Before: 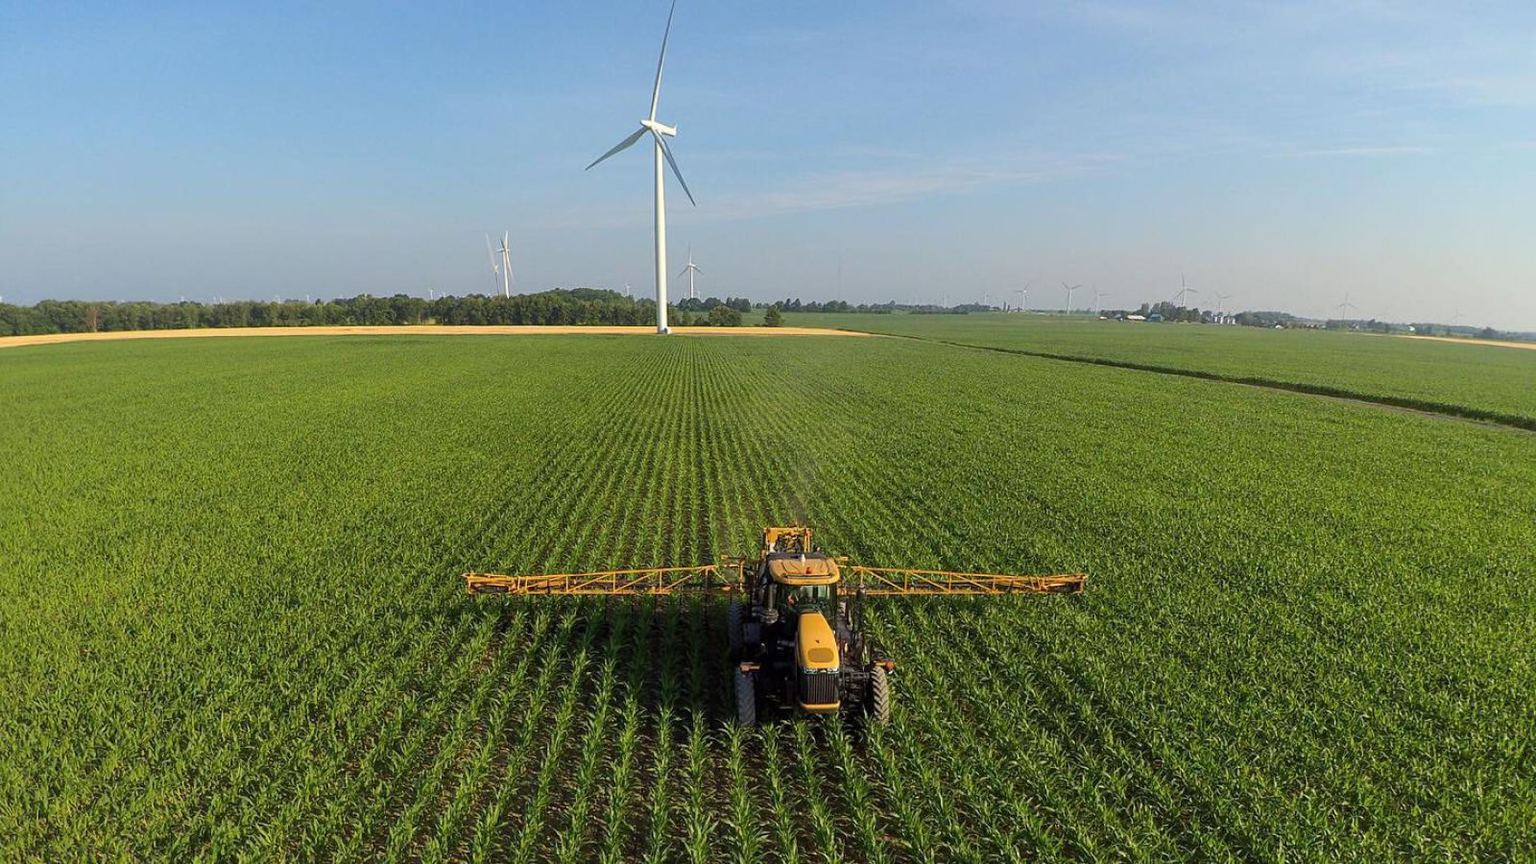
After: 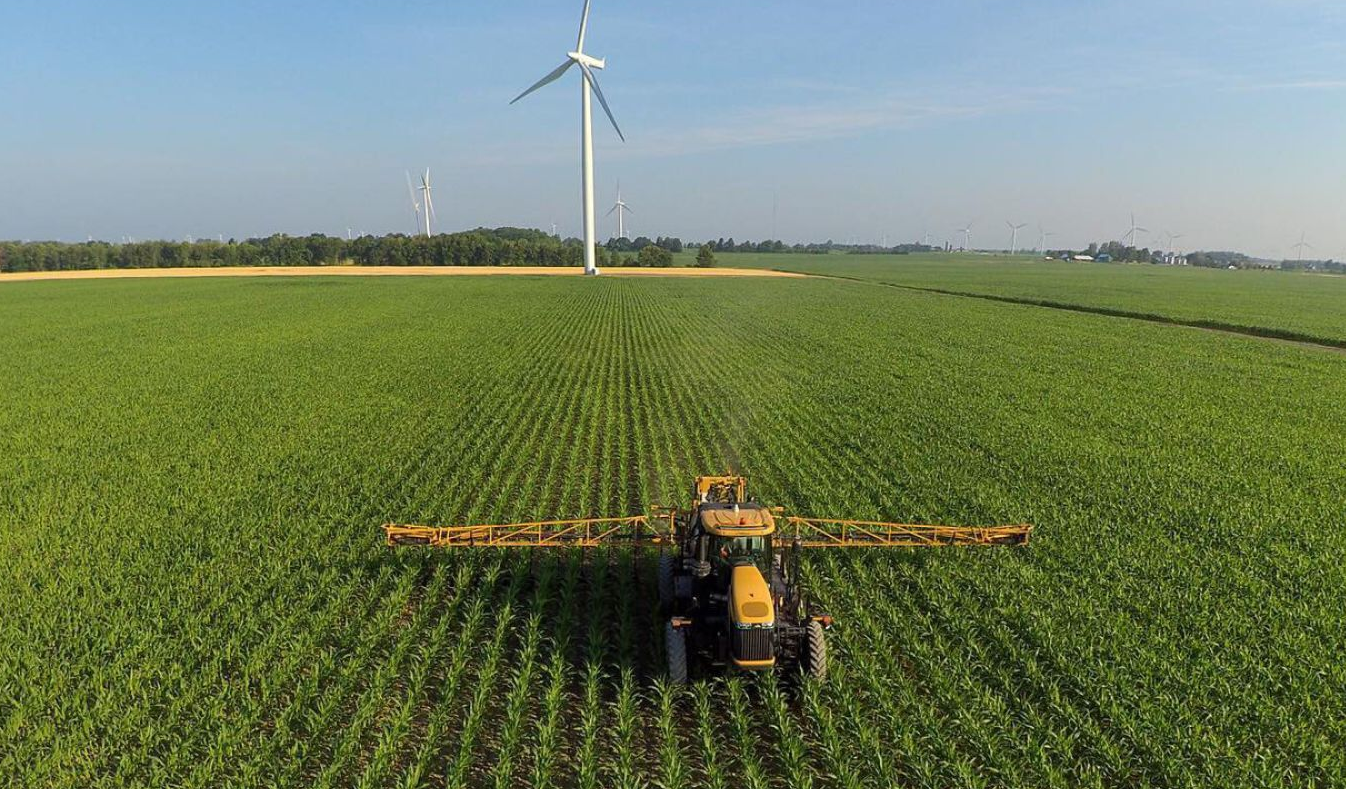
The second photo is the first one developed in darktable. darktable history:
crop: left 6.292%, top 8.118%, right 9.54%, bottom 4.125%
